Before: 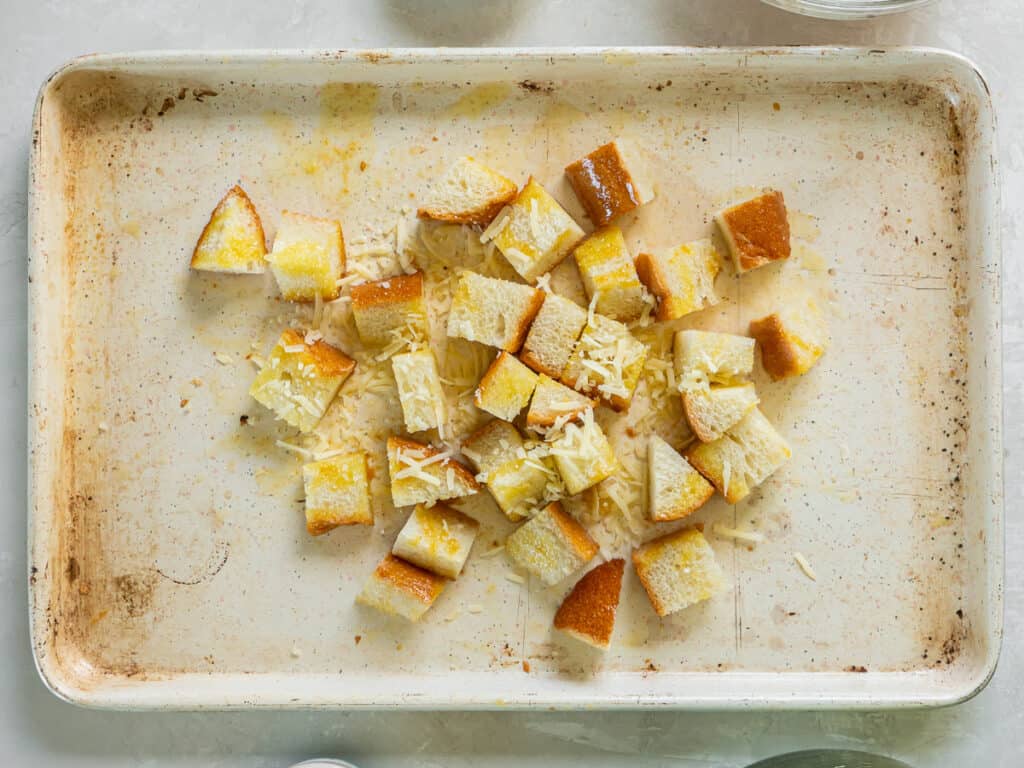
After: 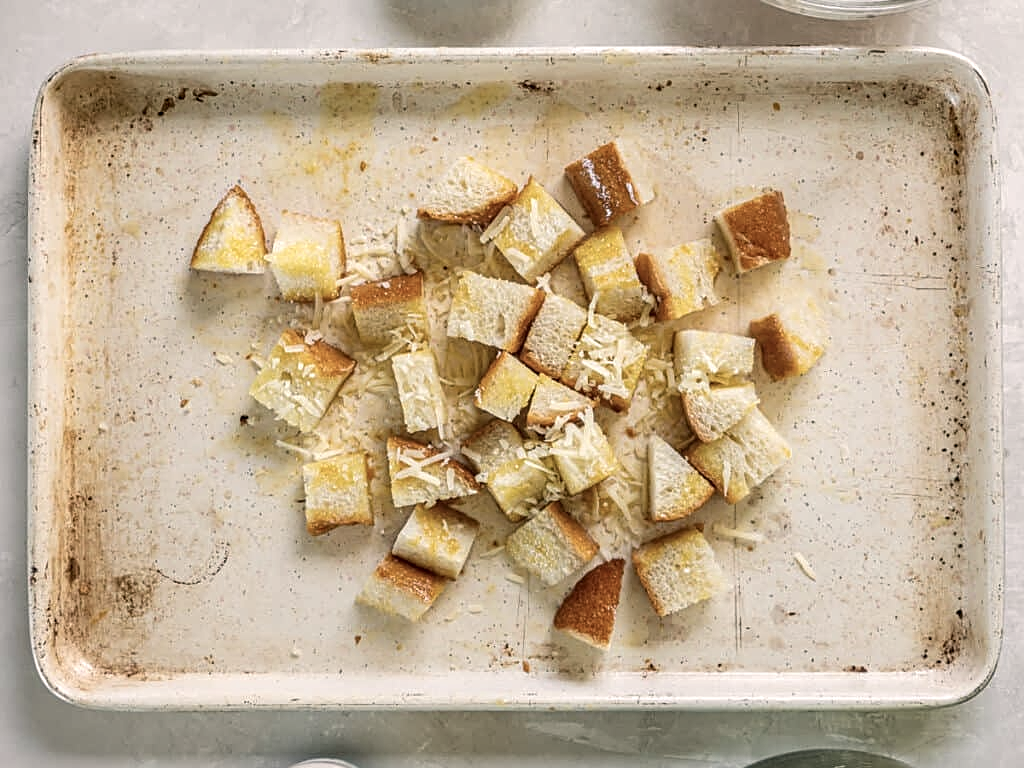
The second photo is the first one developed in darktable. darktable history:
sharpen: on, module defaults
local contrast: on, module defaults
color correction: highlights a* 5.5, highlights b* 5.22, saturation 0.669
contrast equalizer: octaves 7, y [[0.6 ×6], [0.55 ×6], [0 ×6], [0 ×6], [0 ×6]], mix 0.168
